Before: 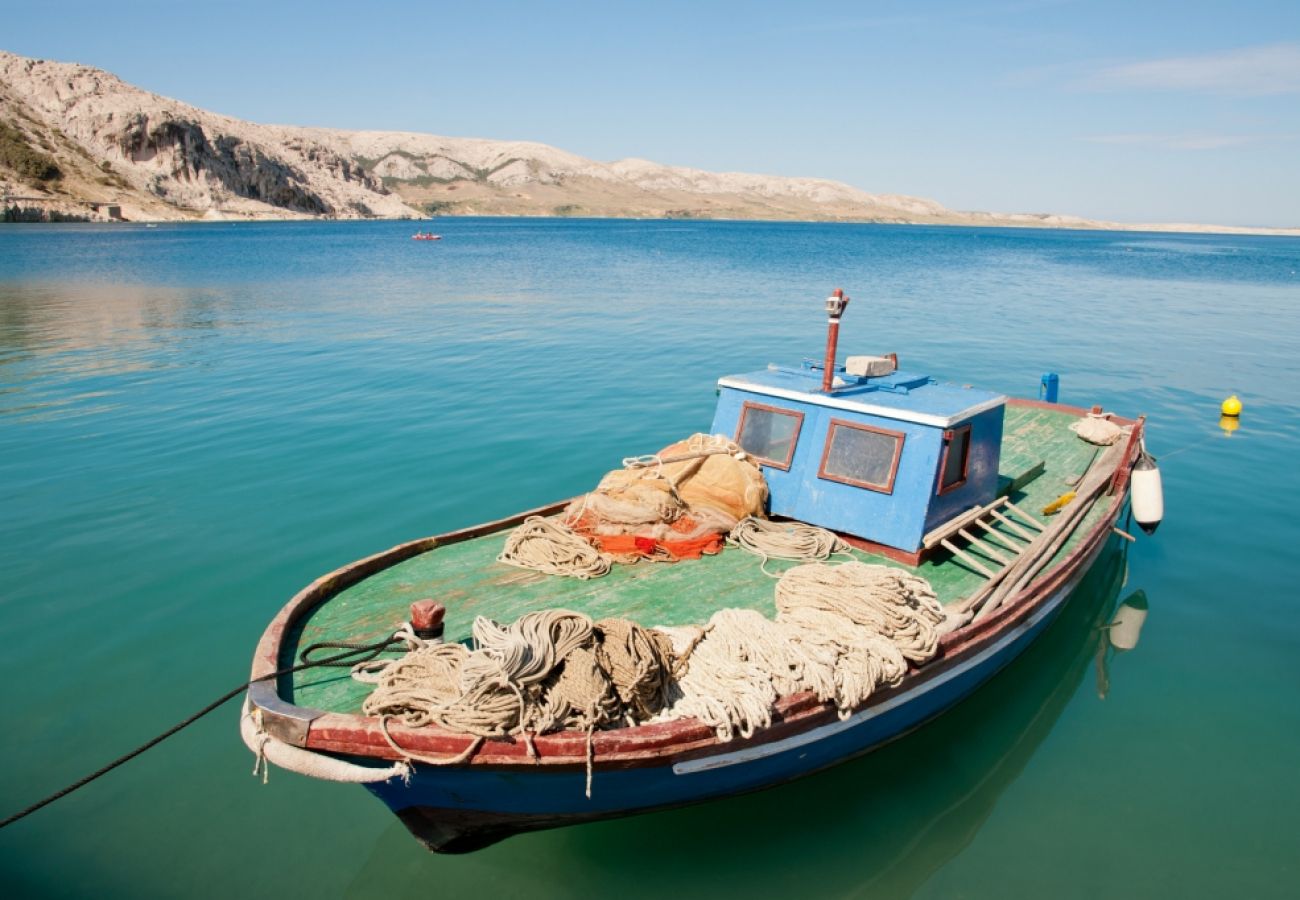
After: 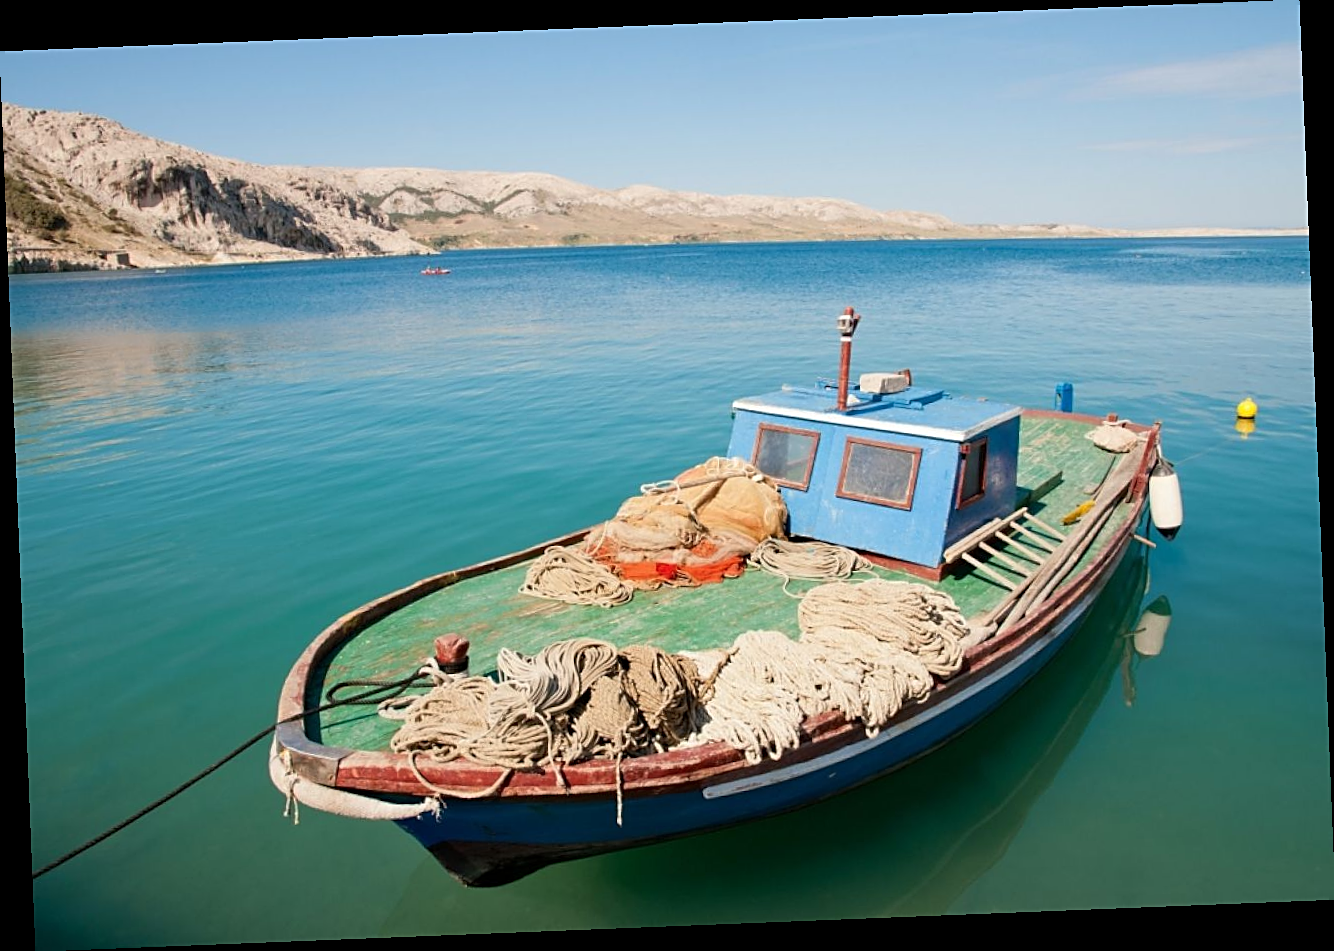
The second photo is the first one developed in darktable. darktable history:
sharpen: on, module defaults
rotate and perspective: rotation -2.29°, automatic cropping off
